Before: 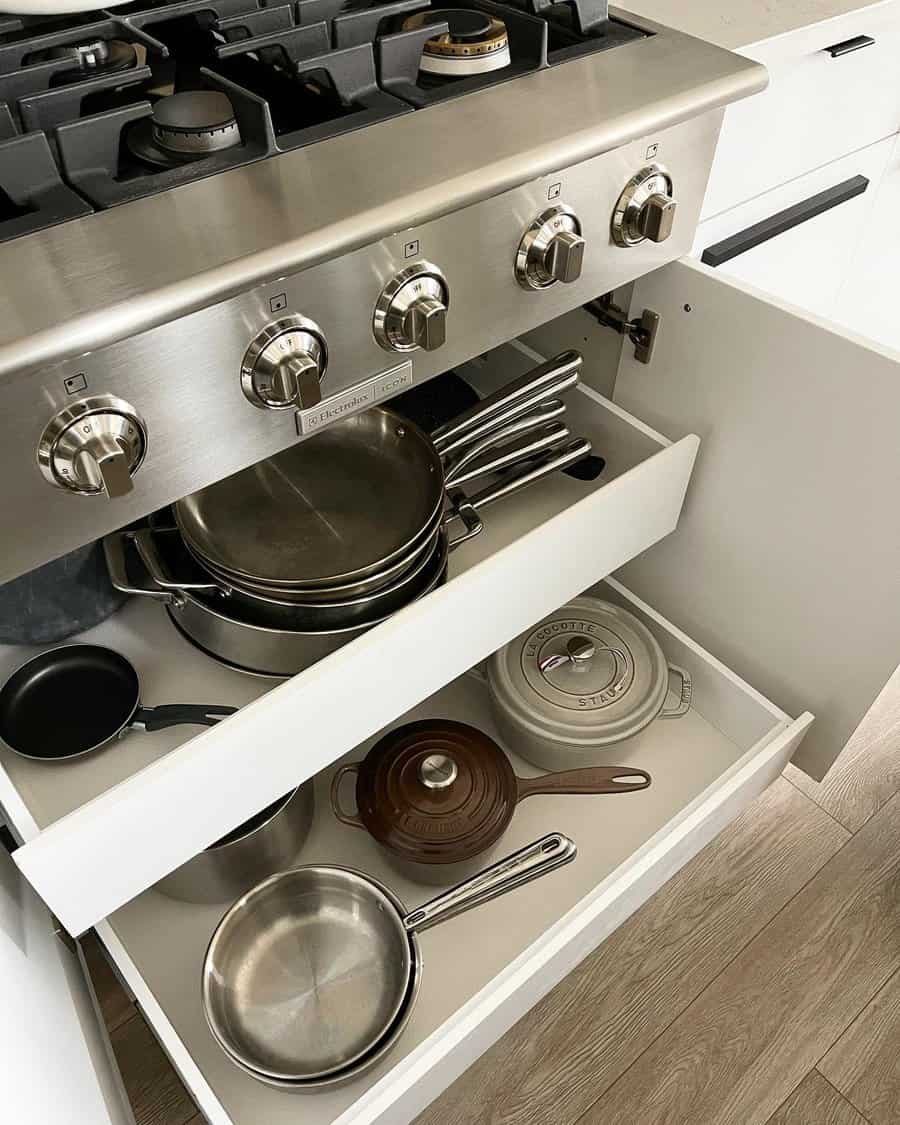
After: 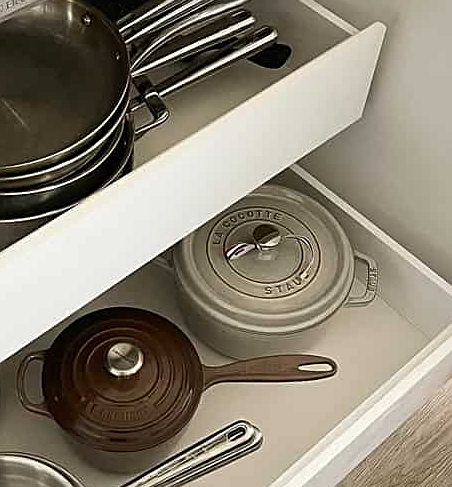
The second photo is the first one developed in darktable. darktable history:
crop: left 34.904%, top 36.682%, right 14.776%, bottom 20.009%
sharpen: on, module defaults
